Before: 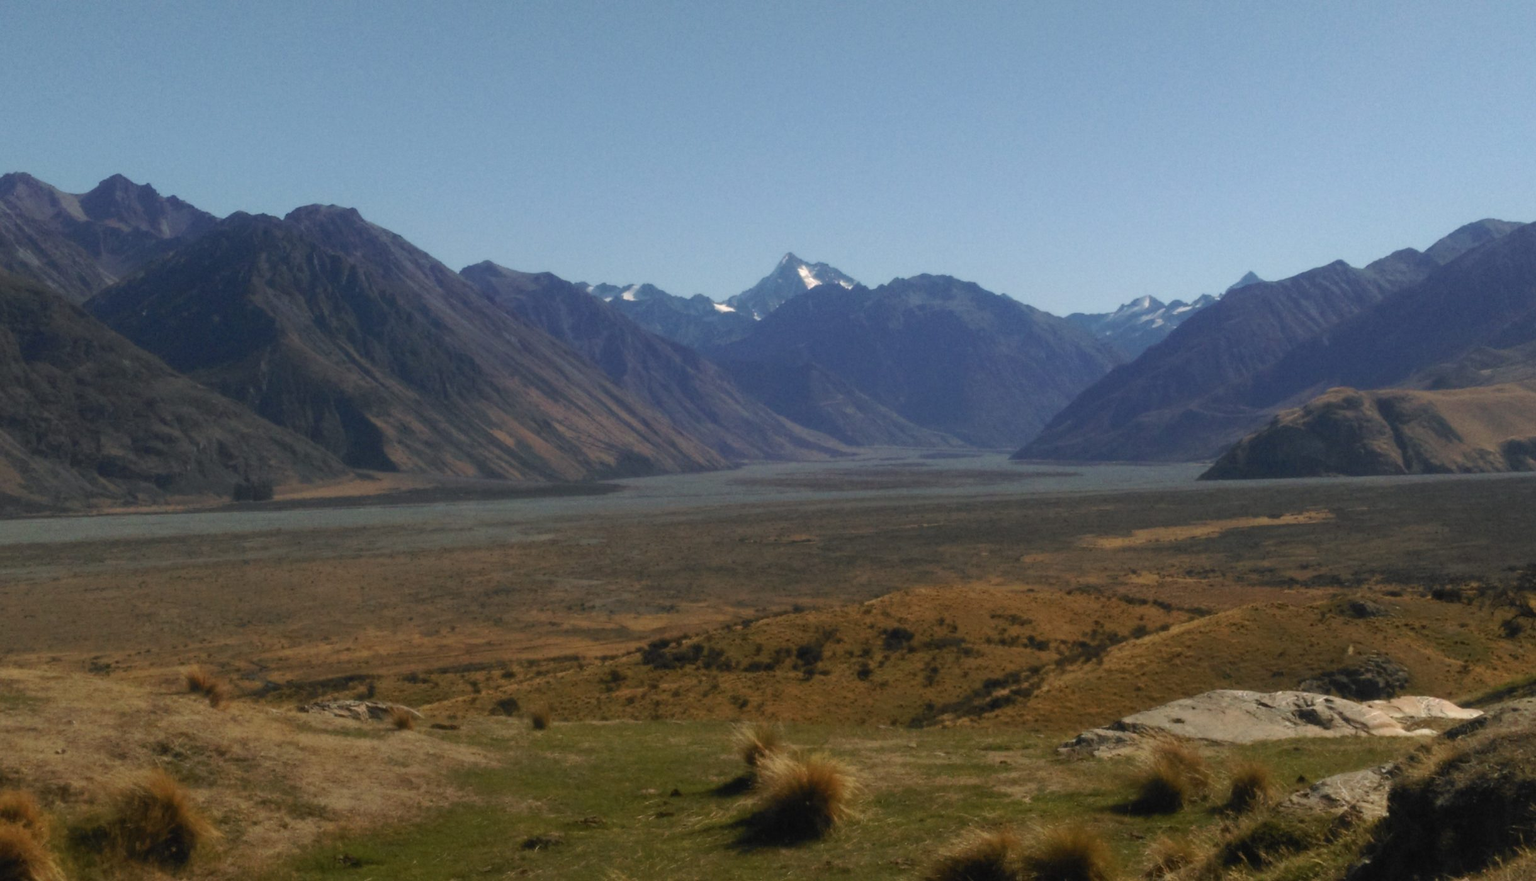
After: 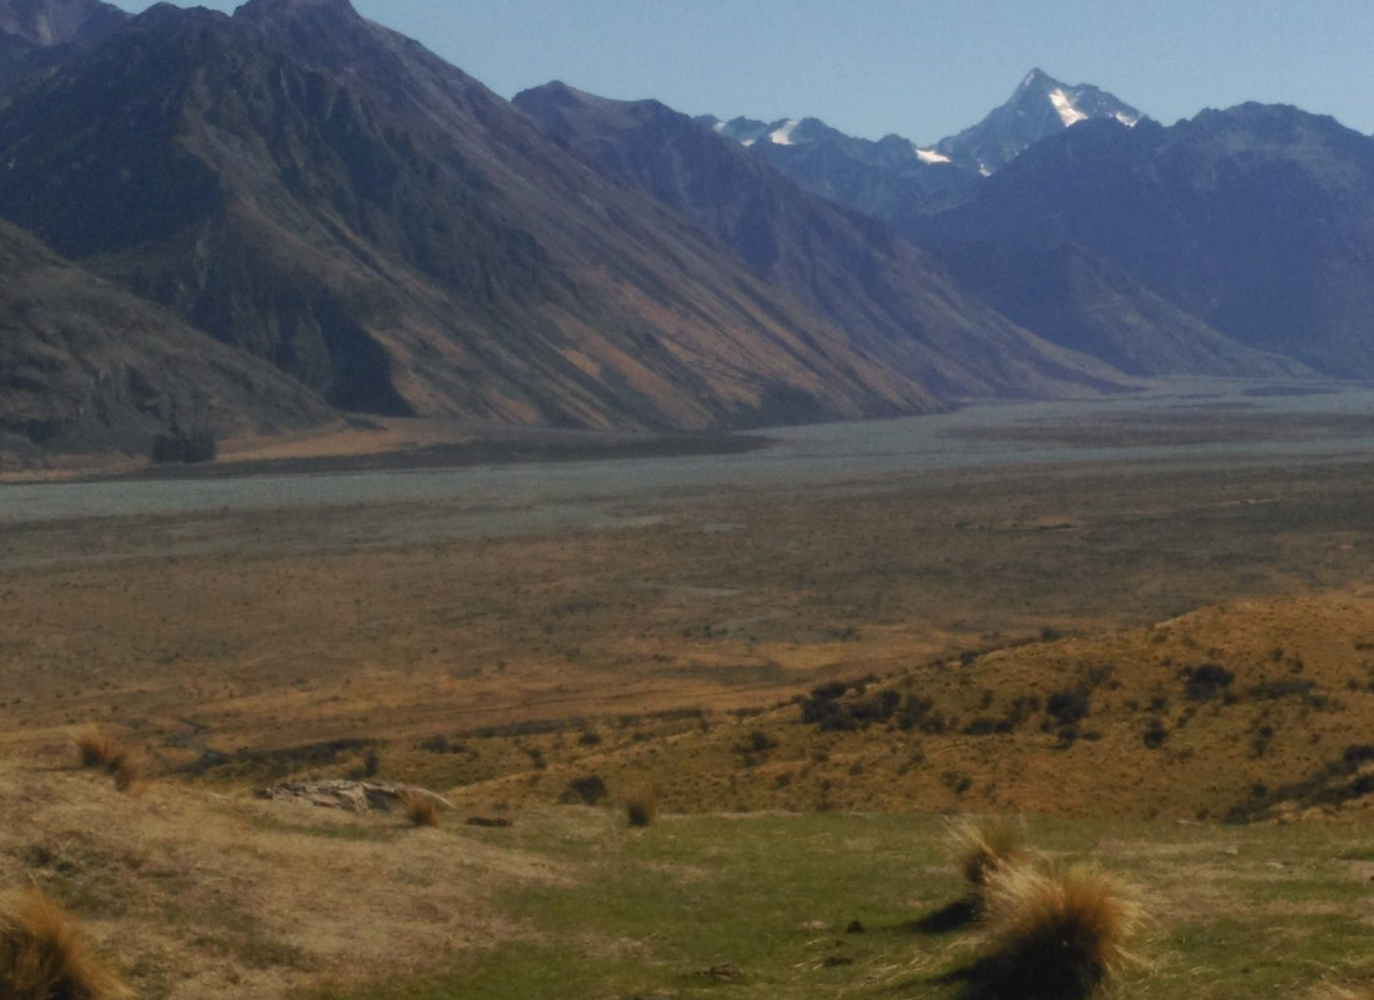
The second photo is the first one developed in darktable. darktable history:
shadows and highlights: radius 125.46, shadows 30.51, highlights -30.51, low approximation 0.01, soften with gaussian
local contrast: mode bilateral grid, contrast 100, coarseness 100, detail 91%, midtone range 0.2
crop: left 8.966%, top 23.852%, right 34.699%, bottom 4.703%
